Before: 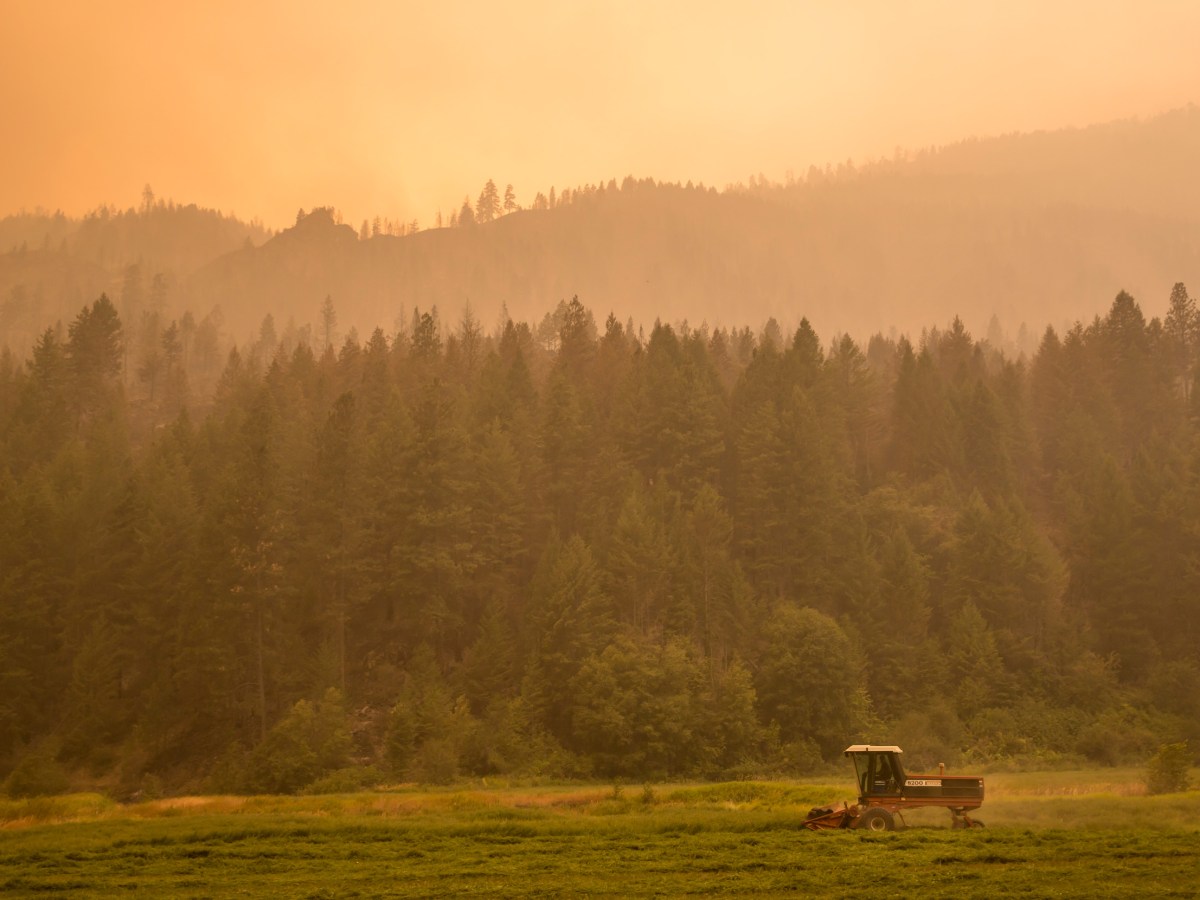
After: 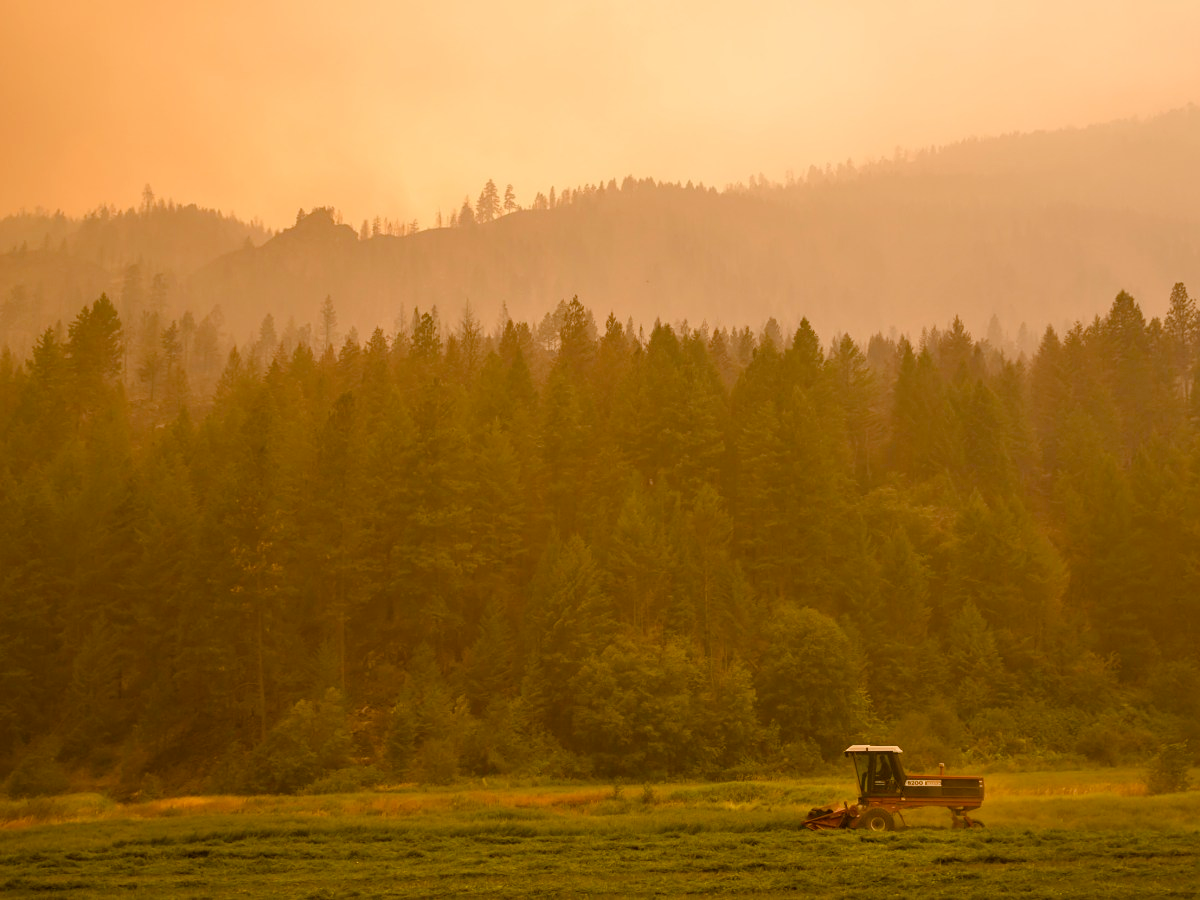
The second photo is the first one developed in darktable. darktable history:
sharpen: amount 0.2
color balance rgb: perceptual saturation grading › global saturation 20%, perceptual saturation grading › highlights -25%, perceptual saturation grading › shadows 50%
